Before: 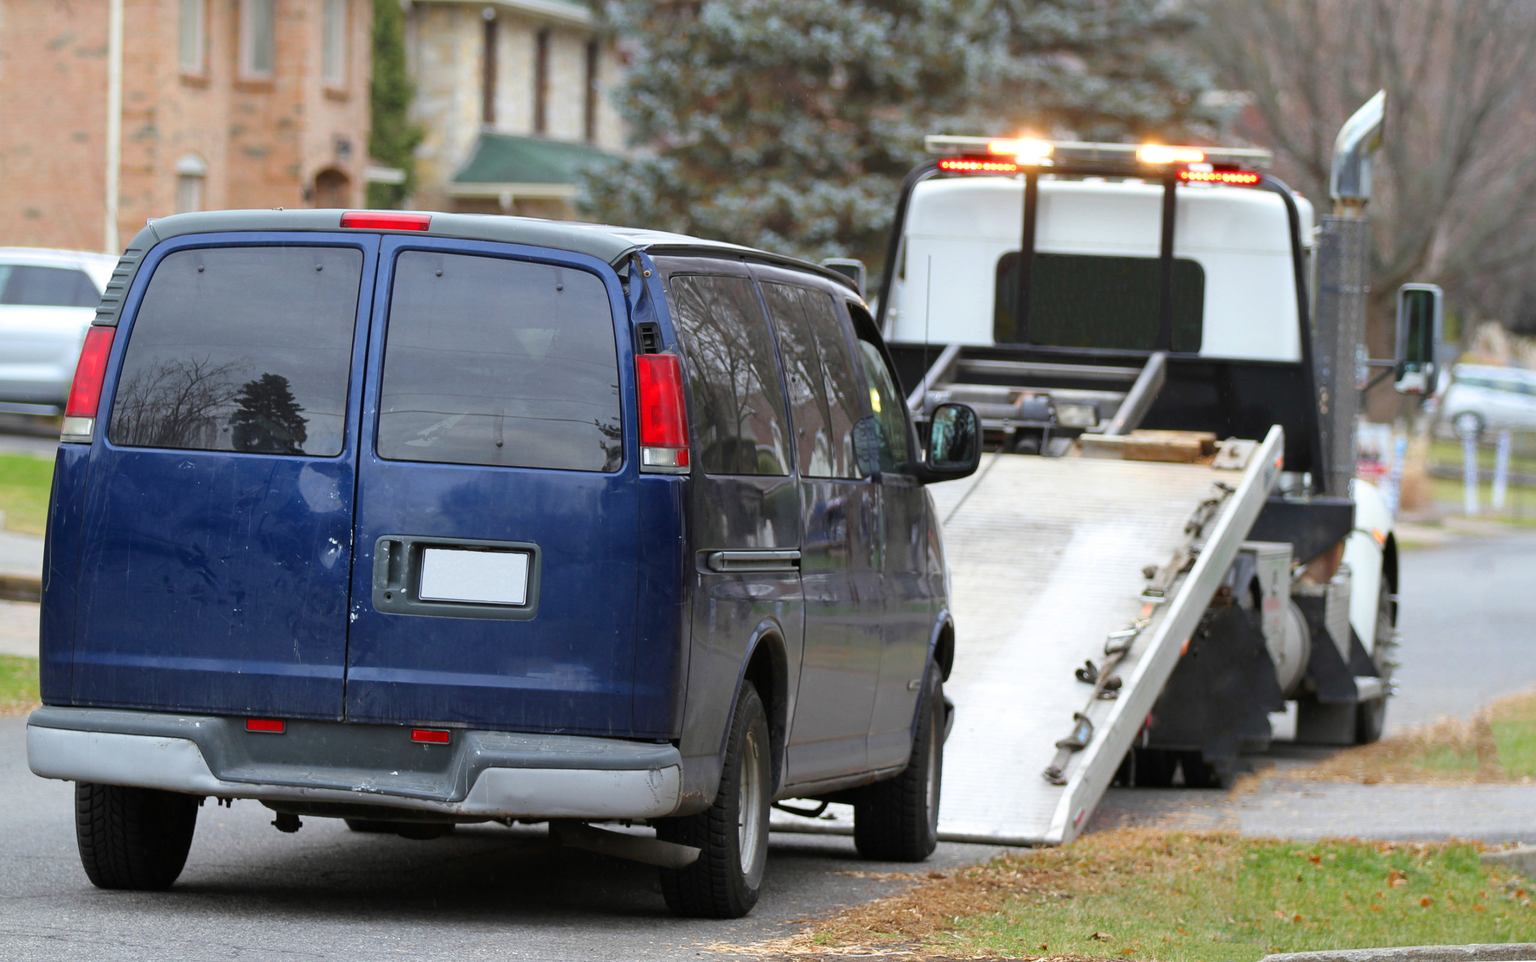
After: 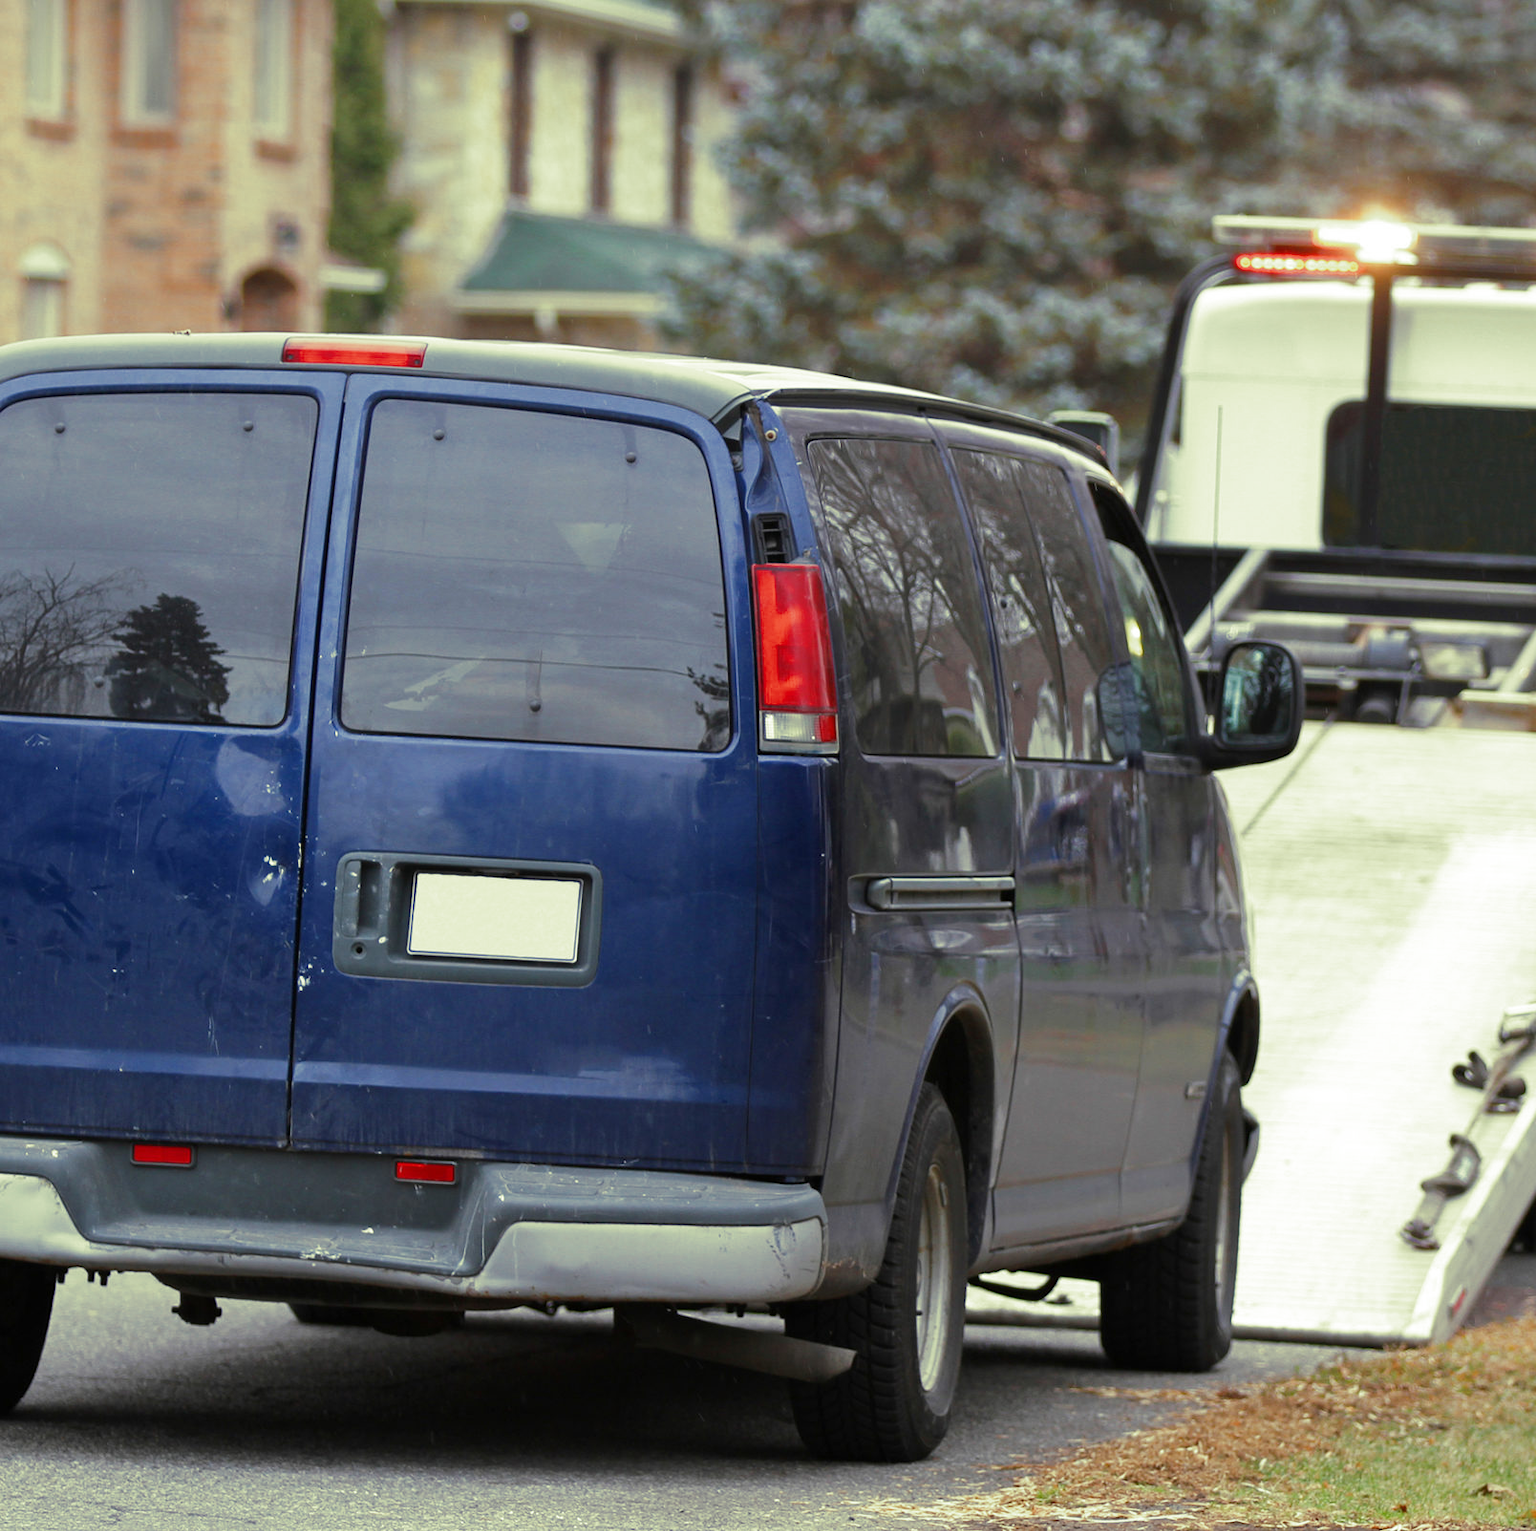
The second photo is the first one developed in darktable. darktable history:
crop: left 10.644%, right 26.528%
split-toning: shadows › hue 290.82°, shadows › saturation 0.34, highlights › saturation 0.38, balance 0, compress 50%
